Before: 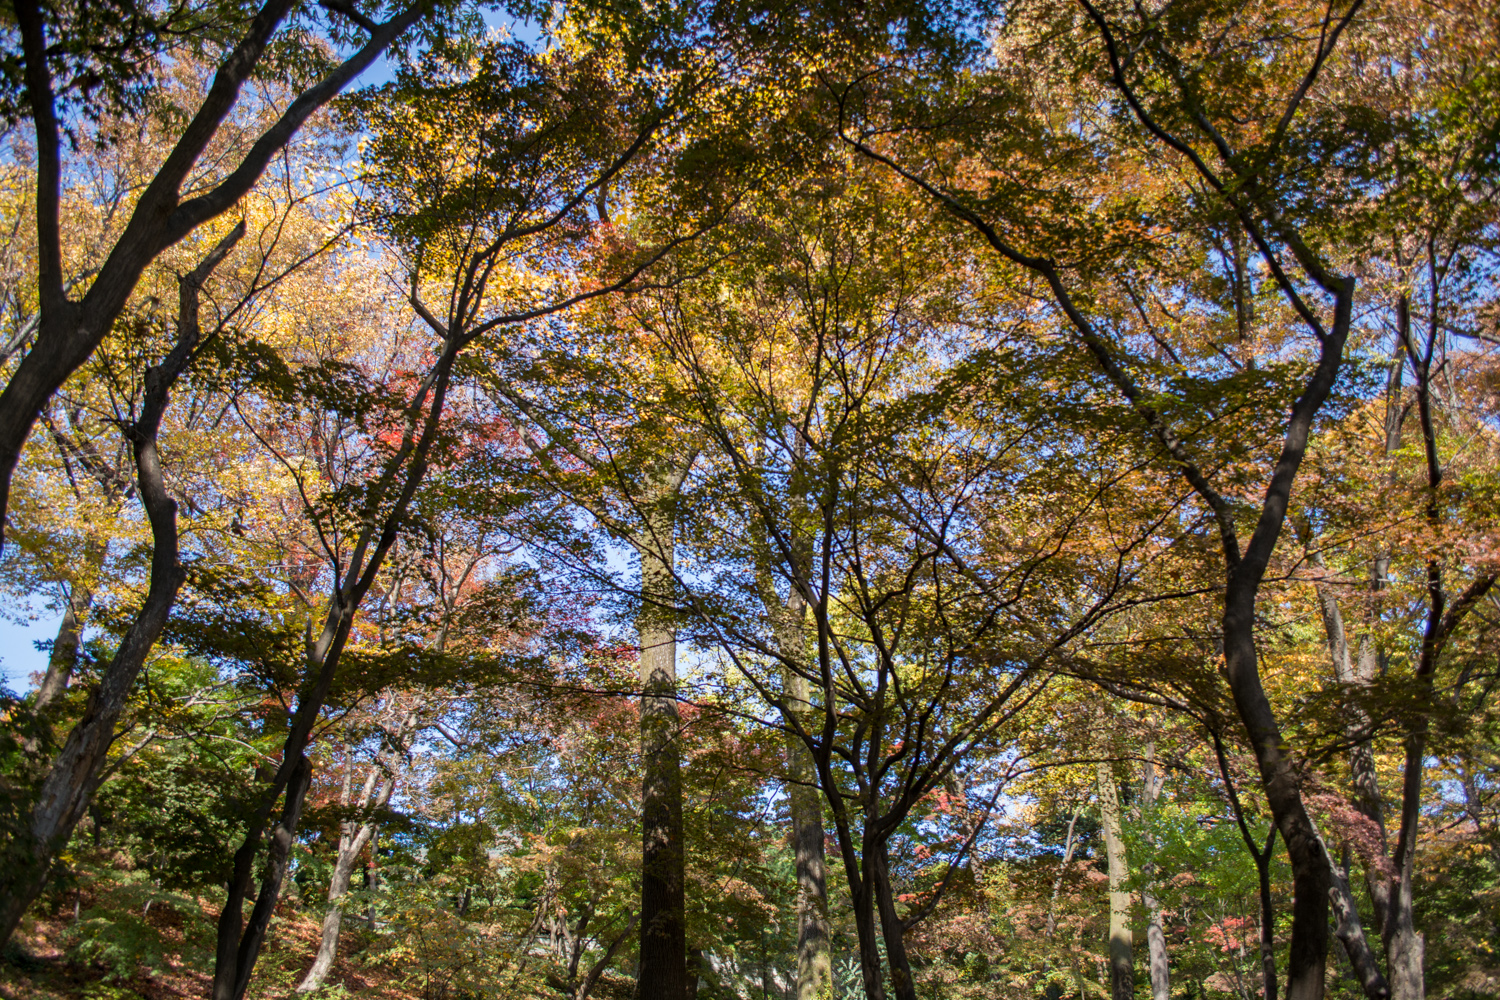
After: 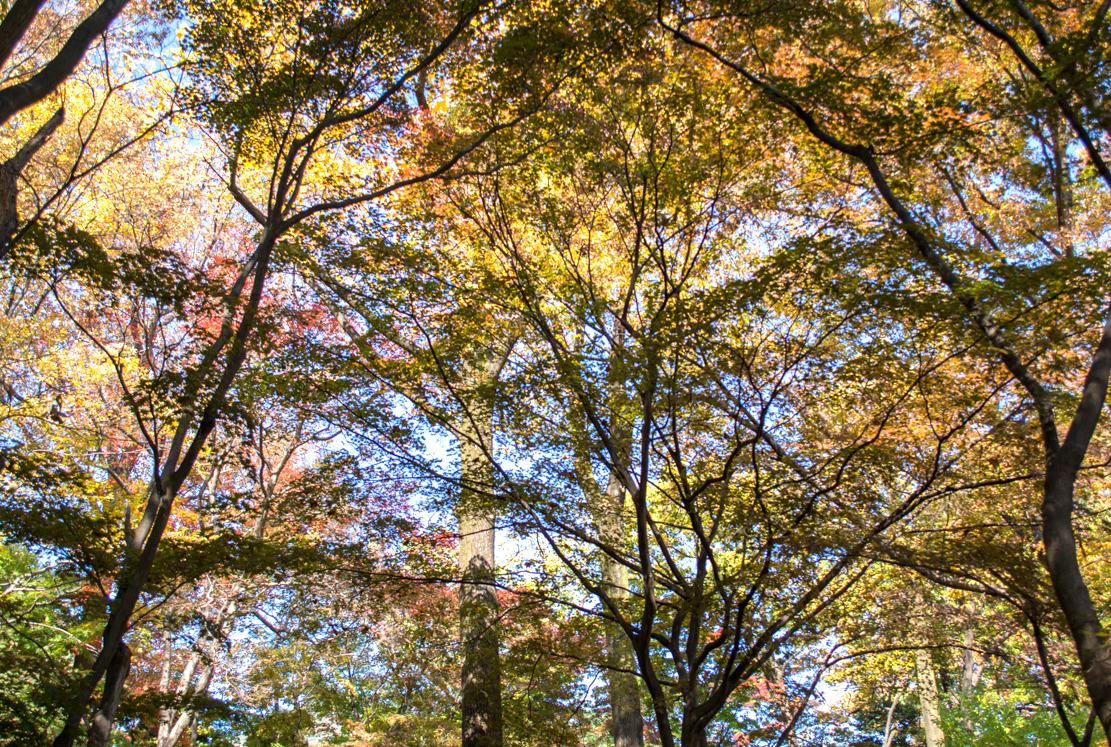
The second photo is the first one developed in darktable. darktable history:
crop and rotate: left 12.069%, top 11.371%, right 13.8%, bottom 13.845%
exposure: exposure 0.647 EV, compensate exposure bias true, compensate highlight preservation false
